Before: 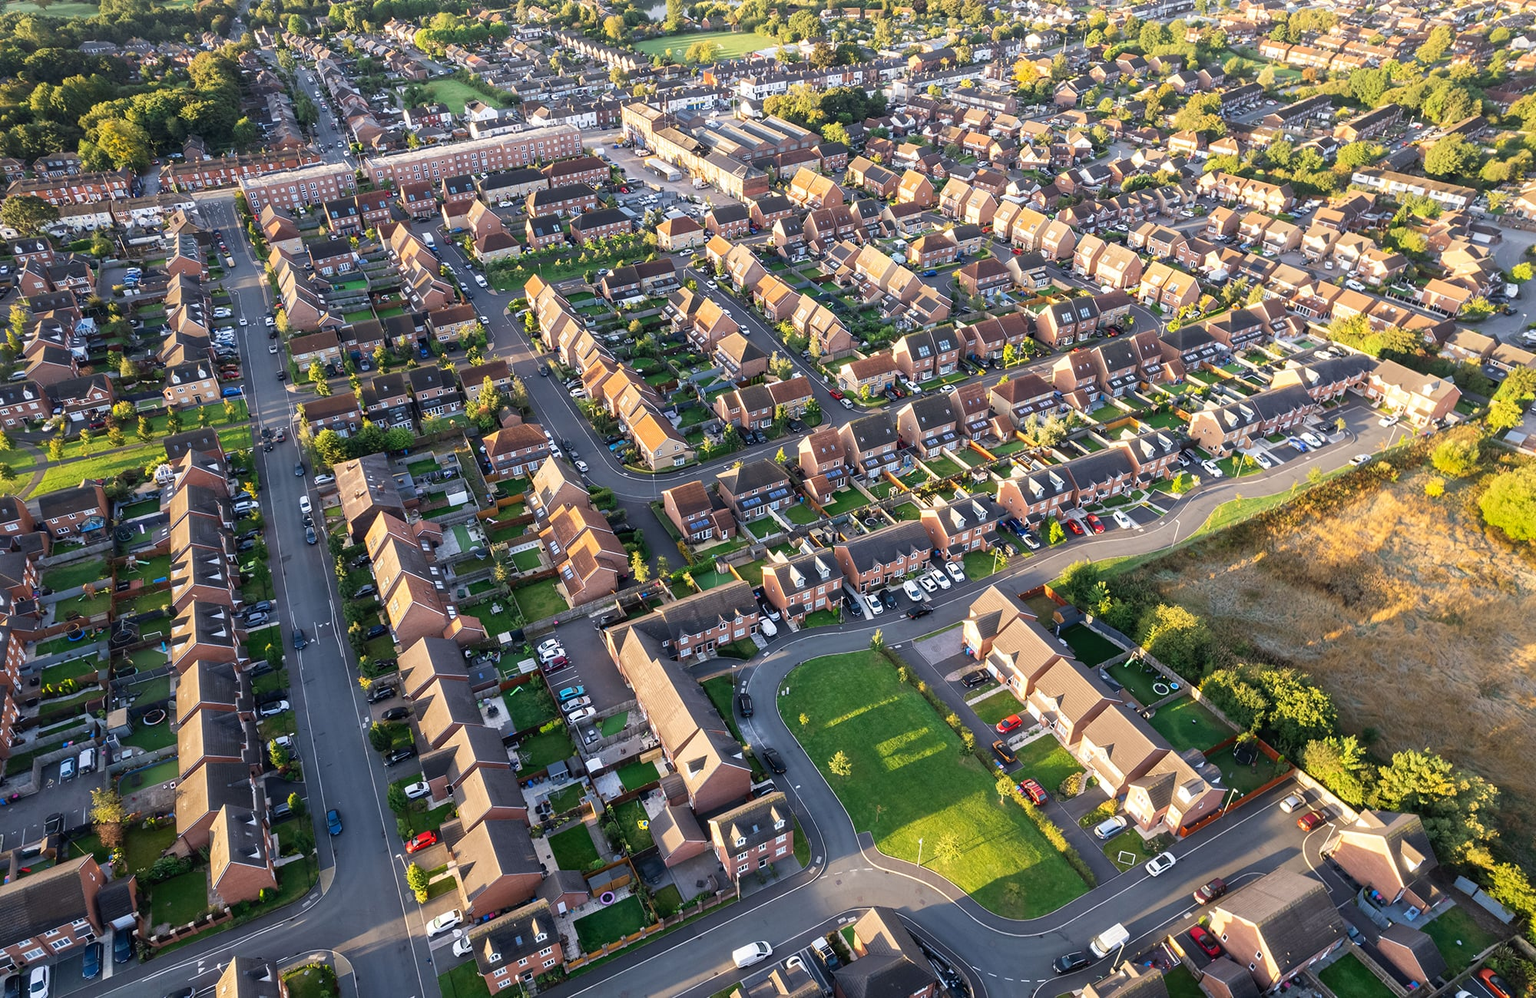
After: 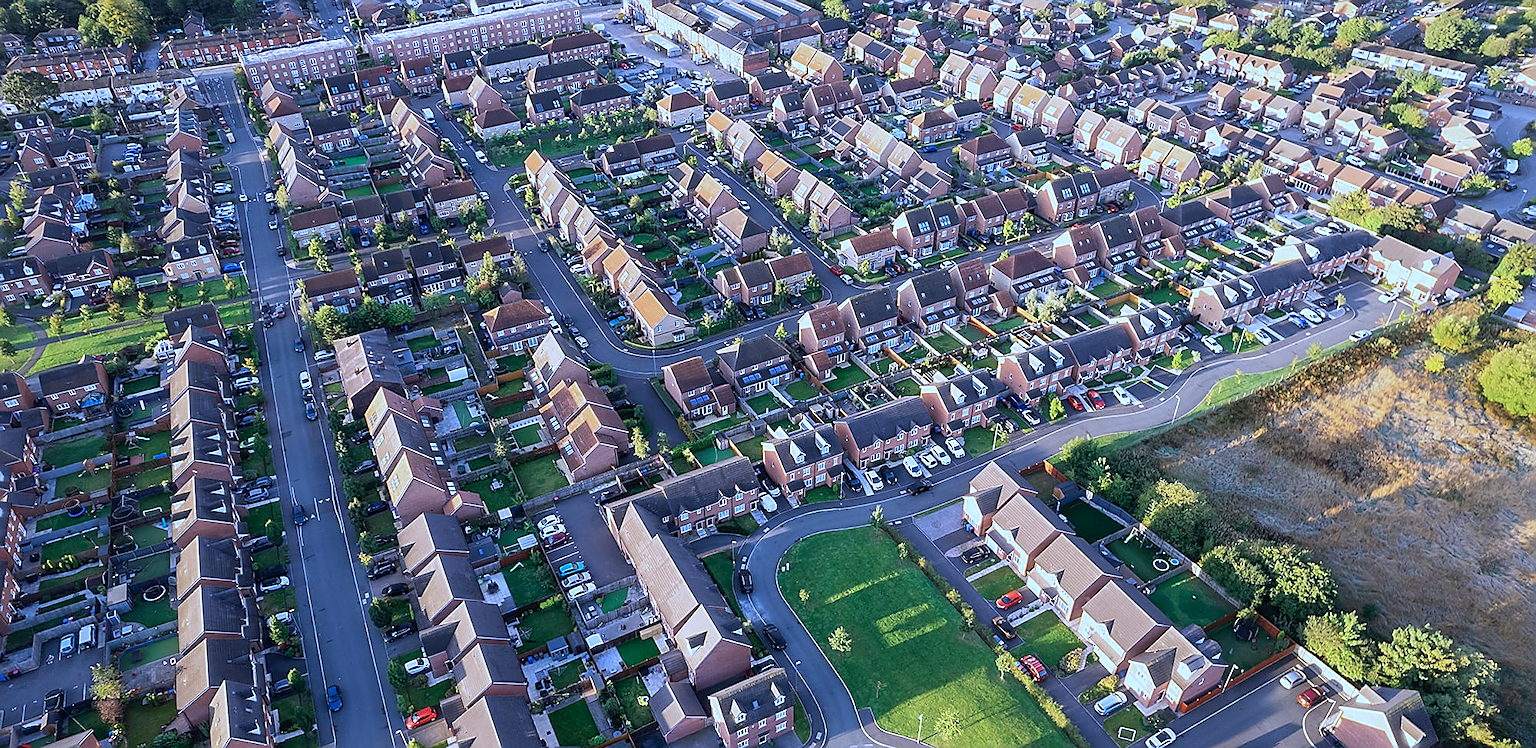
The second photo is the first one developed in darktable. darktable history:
color calibration: illuminant as shot in camera, adaptation linear Bradford (ICC v4), x 0.406, y 0.405, temperature 3570.35 K, saturation algorithm version 1 (2020)
sharpen: radius 1.4, amount 1.25, threshold 0.7
crop and rotate: top 12.5%, bottom 12.5%
contrast brightness saturation: saturation -0.05
shadows and highlights: shadows 25, white point adjustment -3, highlights -30
